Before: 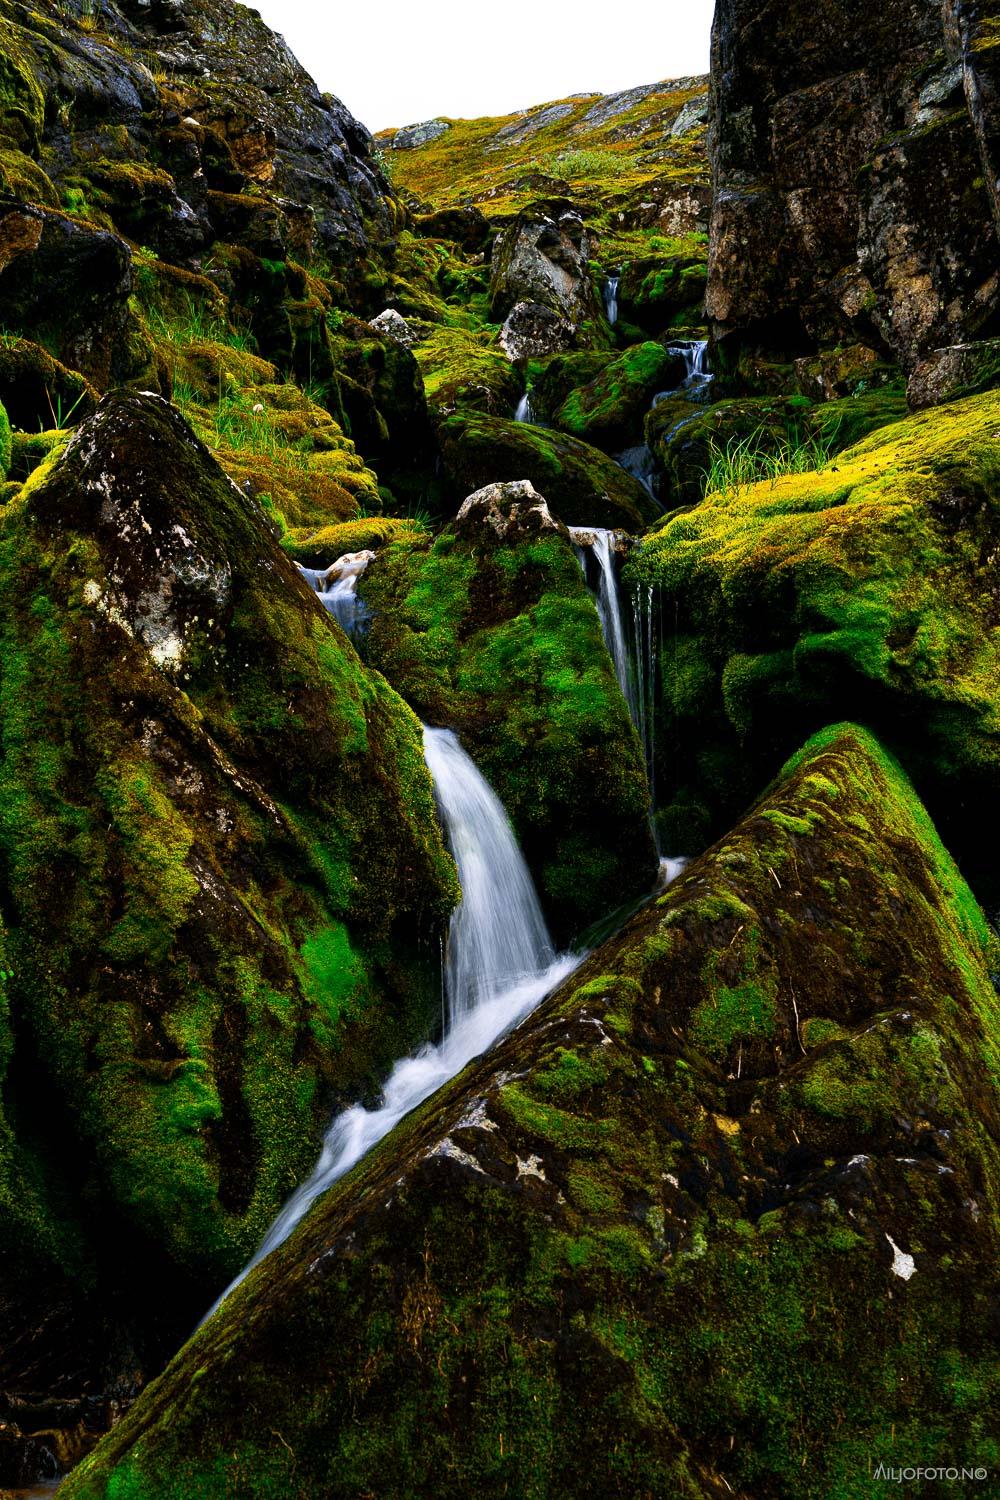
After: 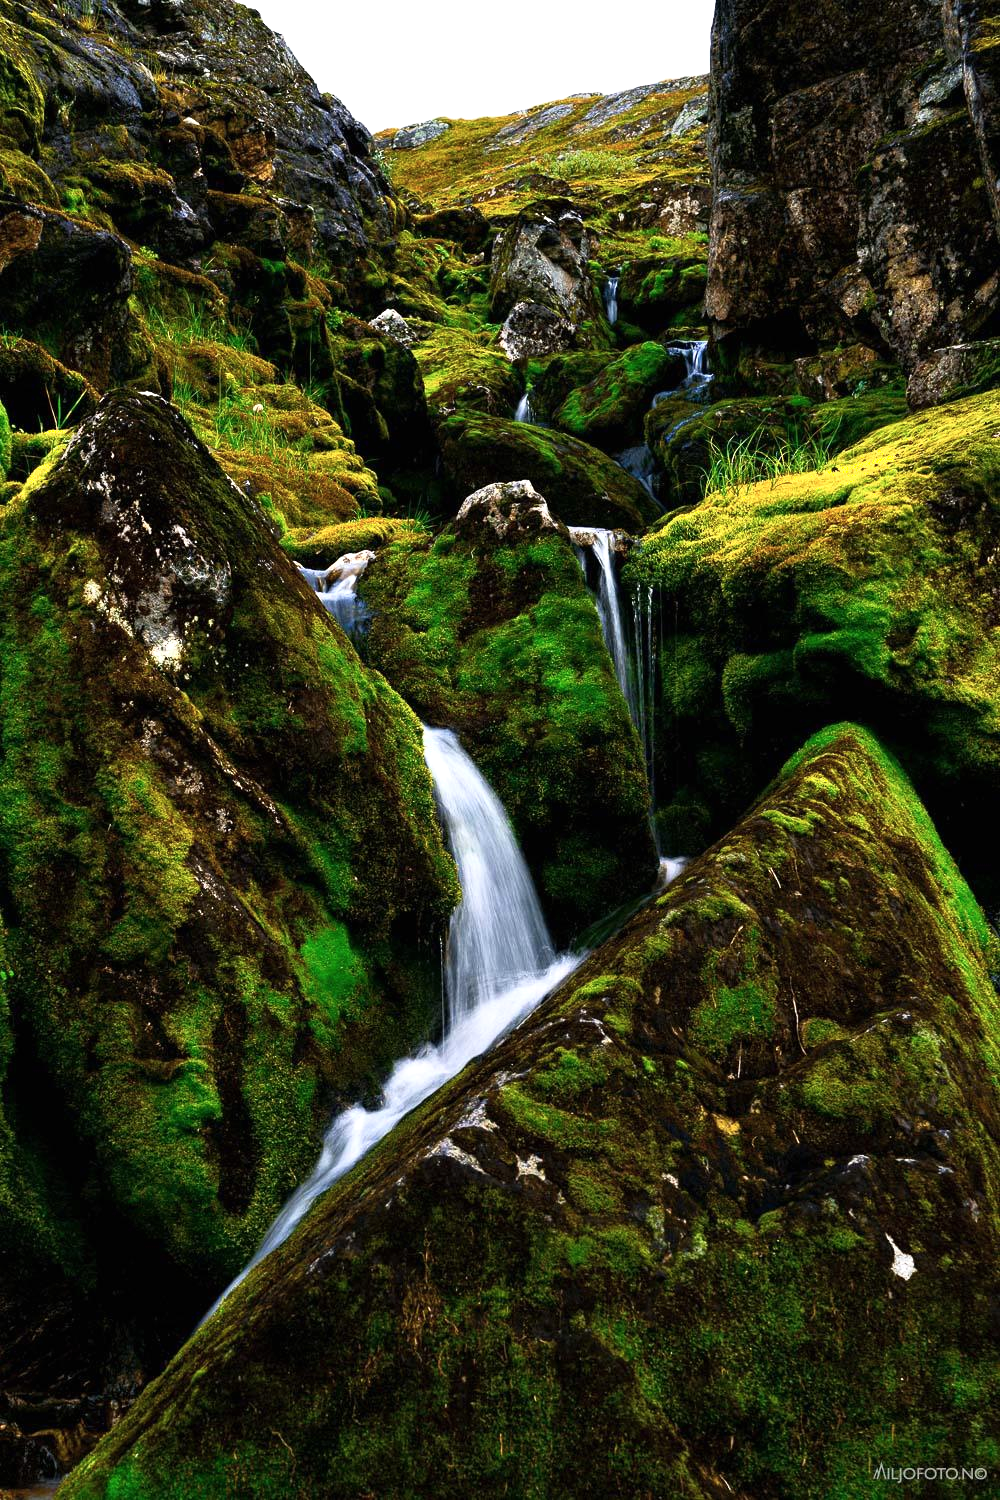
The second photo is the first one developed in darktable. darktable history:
shadows and highlights: shadows 0, highlights 40
exposure: black level correction 0, exposure 0.3 EV, compensate highlight preservation false
color zones: curves: ch1 [(0, 0.469) (0.01, 0.469) (0.12, 0.446) (0.248, 0.469) (0.5, 0.5) (0.748, 0.5) (0.99, 0.469) (1, 0.469)]
